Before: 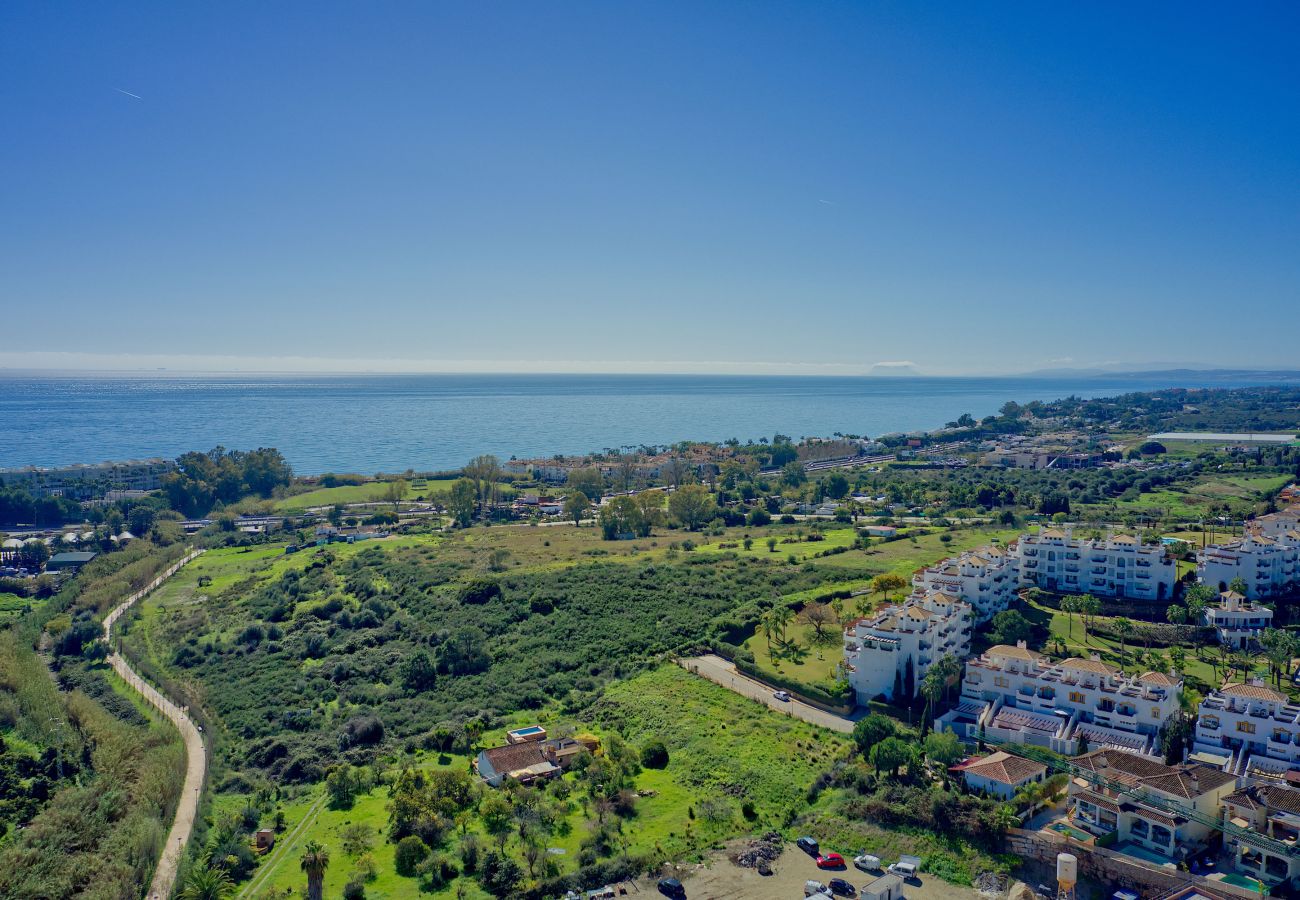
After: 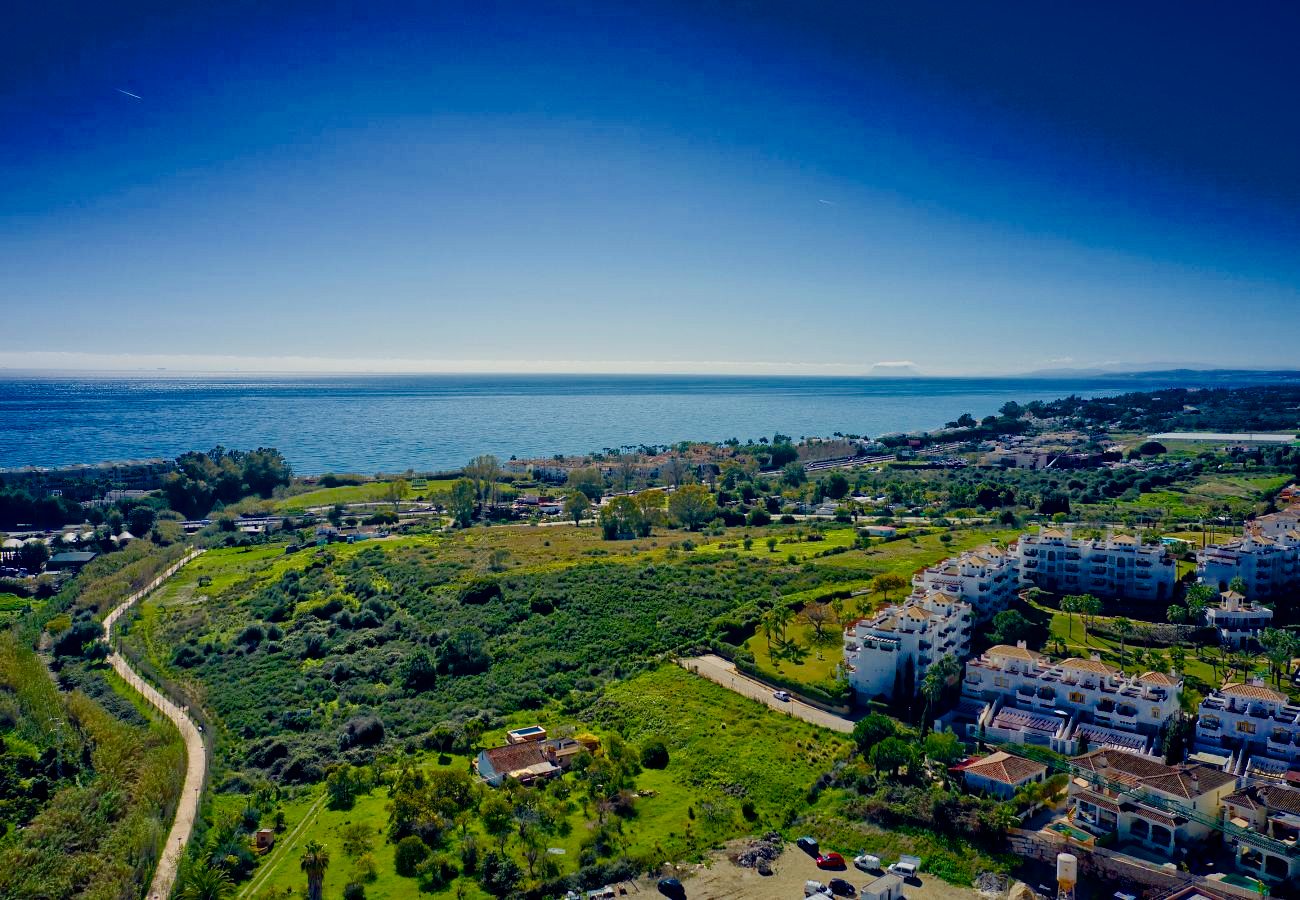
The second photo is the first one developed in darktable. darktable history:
tone equalizer: on, module defaults
color balance rgb: highlights gain › chroma 1.682%, highlights gain › hue 55.97°, perceptual saturation grading › global saturation 27.509%, perceptual saturation grading › highlights -28.855%, perceptual saturation grading › mid-tones 15.87%, perceptual saturation grading › shadows 33.475%, global vibrance 9.883%, contrast 14.795%, saturation formula JzAzBz (2021)
